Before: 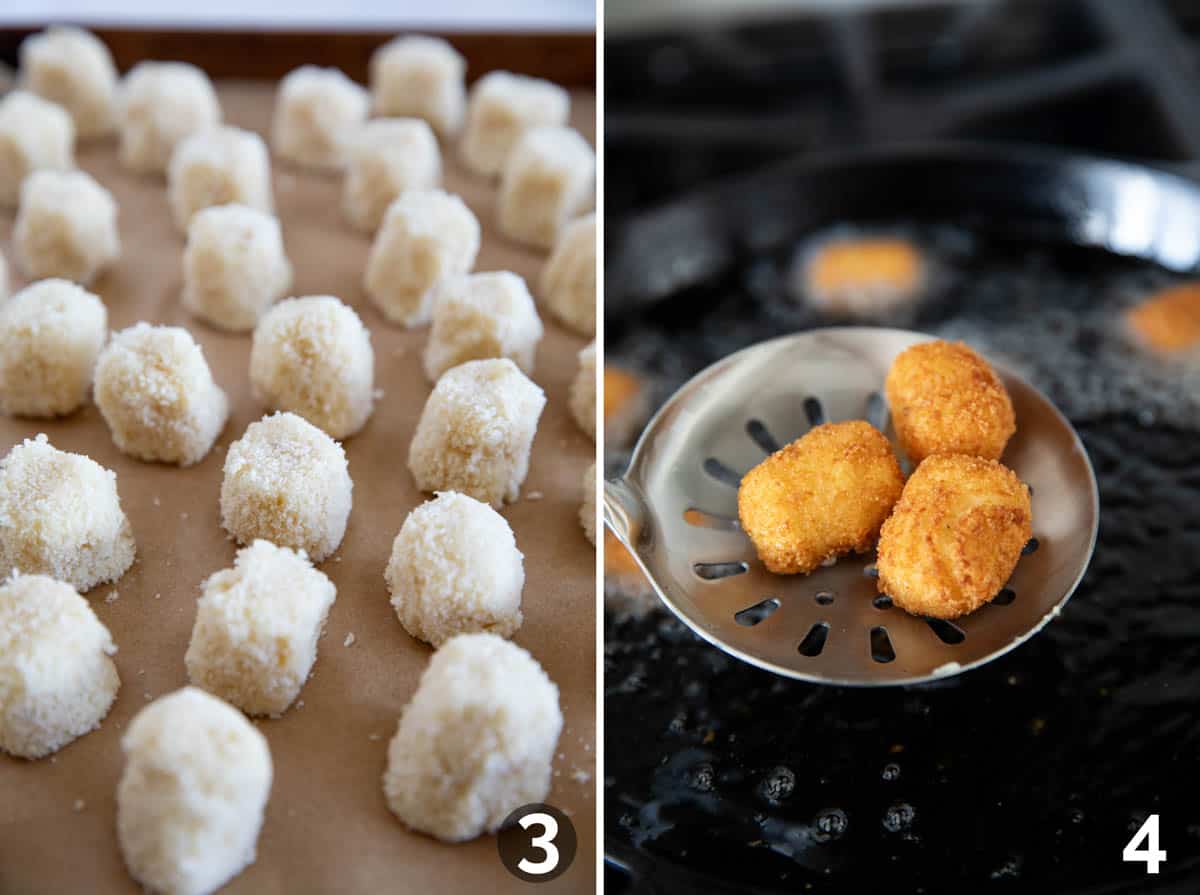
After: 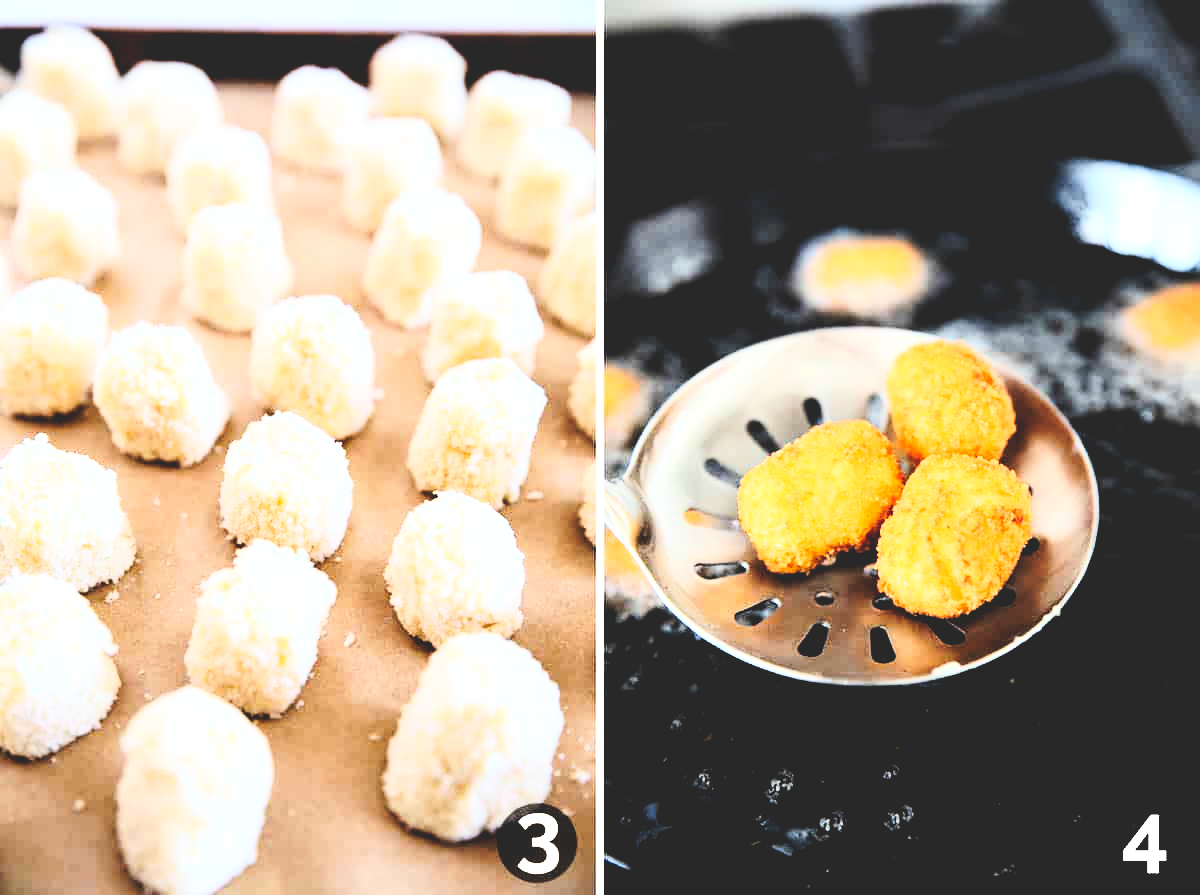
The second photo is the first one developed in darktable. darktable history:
tone curve: curves: ch0 [(0, 0) (0.003, 0.161) (0.011, 0.161) (0.025, 0.161) (0.044, 0.161) (0.069, 0.161) (0.1, 0.161) (0.136, 0.163) (0.177, 0.179) (0.224, 0.207) (0.277, 0.243) (0.335, 0.292) (0.399, 0.361) (0.468, 0.452) (0.543, 0.547) (0.623, 0.638) (0.709, 0.731) (0.801, 0.826) (0.898, 0.911) (1, 1)], preserve colors none
rgb curve: curves: ch0 [(0, 0) (0.21, 0.15) (0.24, 0.21) (0.5, 0.75) (0.75, 0.96) (0.89, 0.99) (1, 1)]; ch1 [(0, 0.02) (0.21, 0.13) (0.25, 0.2) (0.5, 0.67) (0.75, 0.9) (0.89, 0.97) (1, 1)]; ch2 [(0, 0.02) (0.21, 0.13) (0.25, 0.2) (0.5, 0.67) (0.75, 0.9) (0.89, 0.97) (1, 1)], compensate middle gray true
exposure: black level correction -0.002, exposure 0.54 EV, compensate highlight preservation false
